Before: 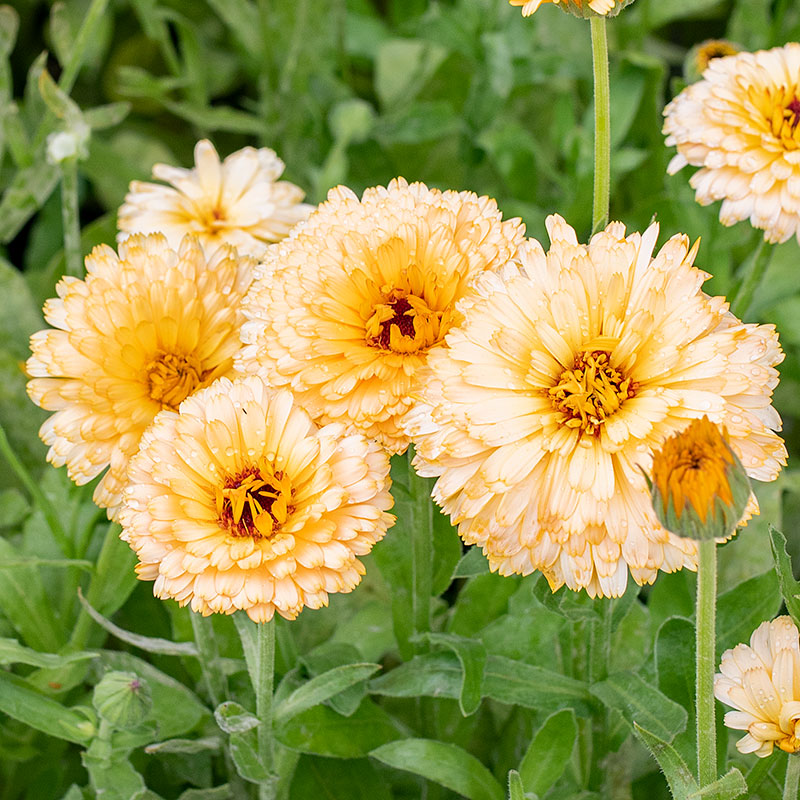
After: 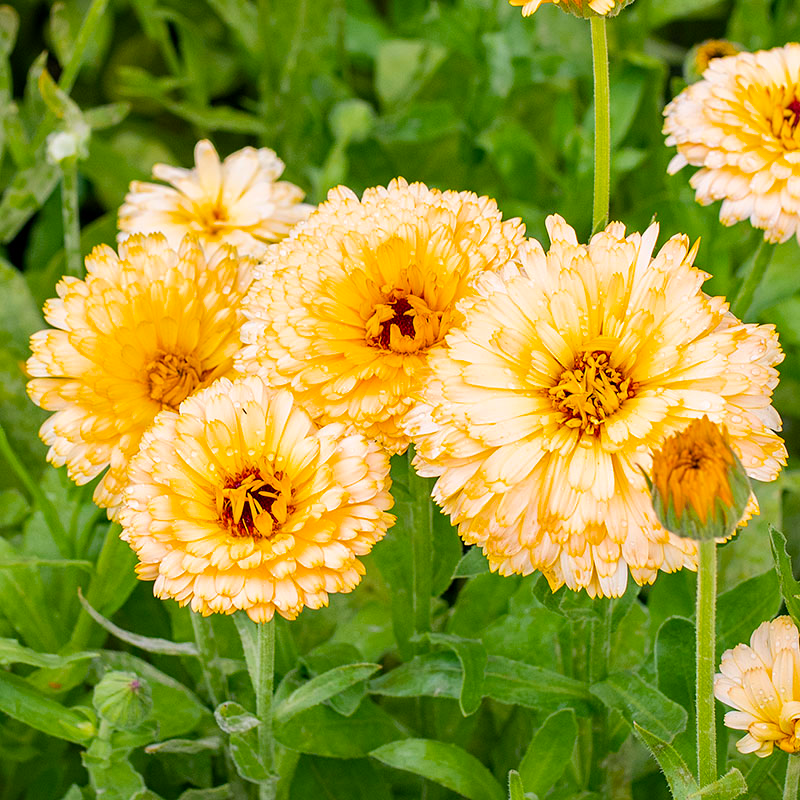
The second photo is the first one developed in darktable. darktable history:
color balance rgb: highlights gain › luminance 0.931%, highlights gain › chroma 0.303%, highlights gain › hue 43.52°, perceptual saturation grading › global saturation 29.94%, global vibrance 20%
